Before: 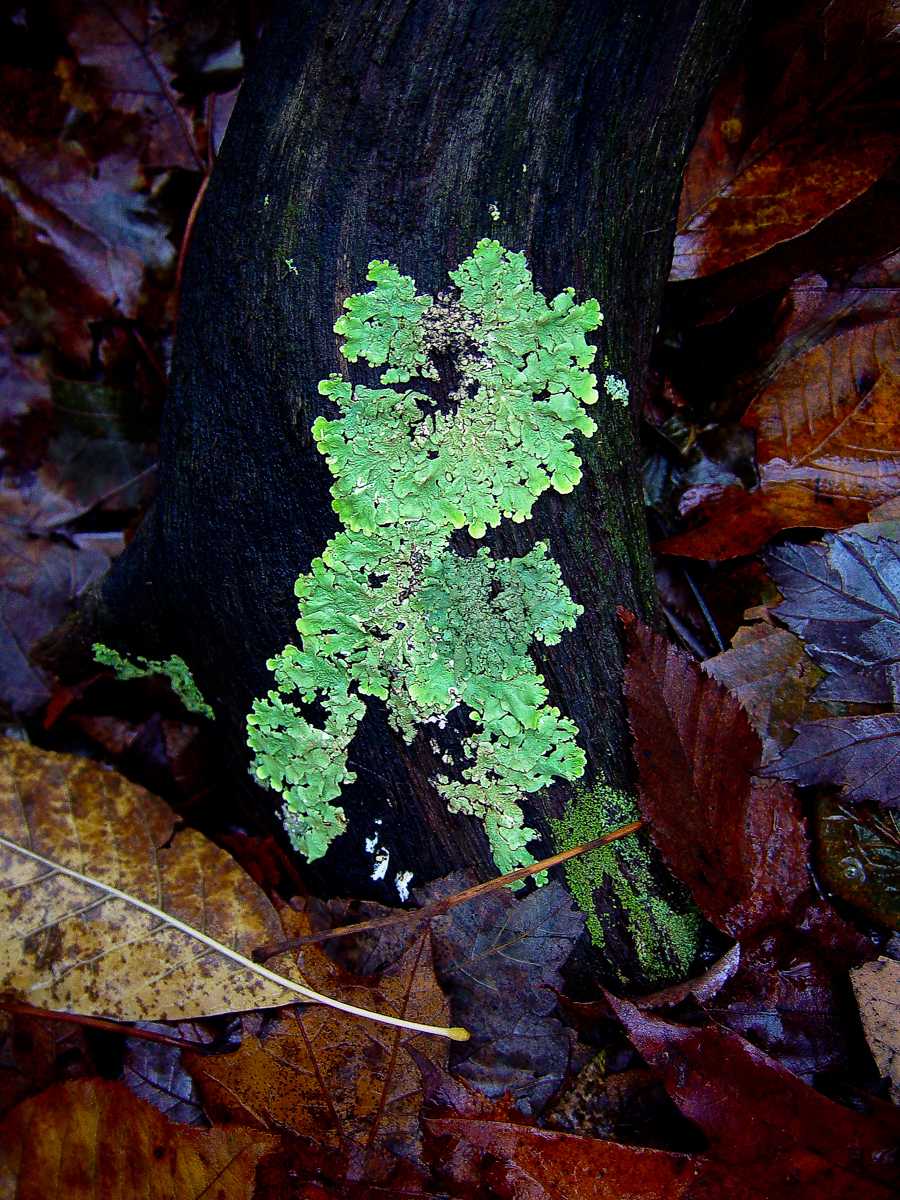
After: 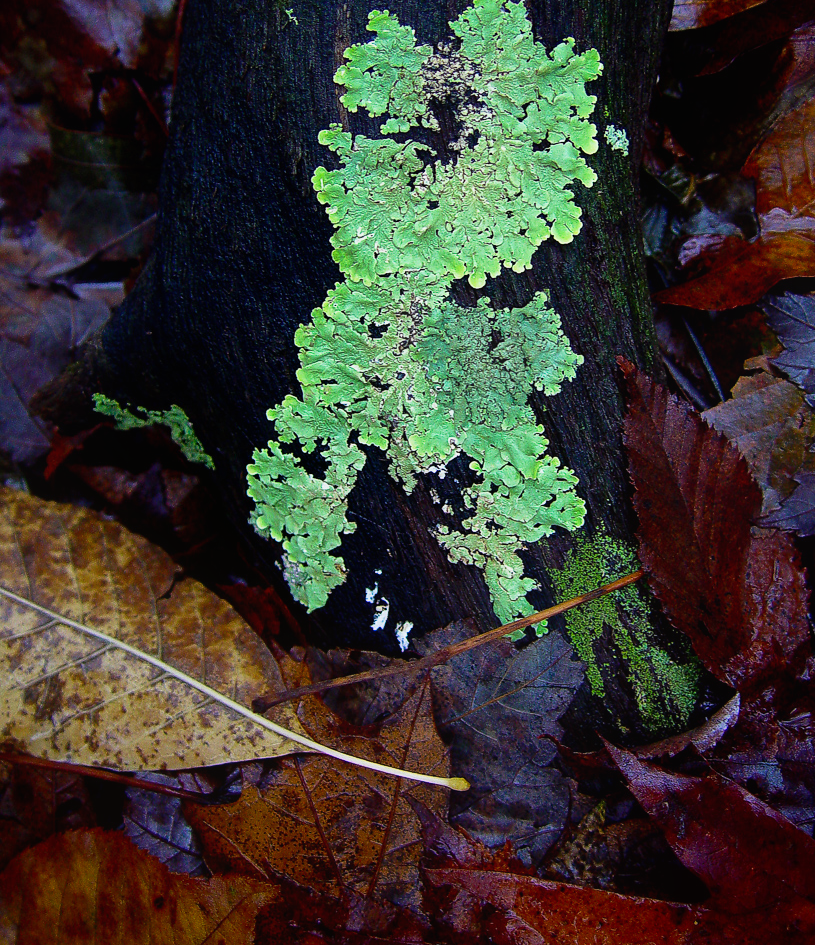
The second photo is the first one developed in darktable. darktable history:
crop: top 20.916%, right 9.437%, bottom 0.316%
contrast equalizer: octaves 7, y [[0.6 ×6], [0.55 ×6], [0 ×6], [0 ×6], [0 ×6]], mix -0.3
